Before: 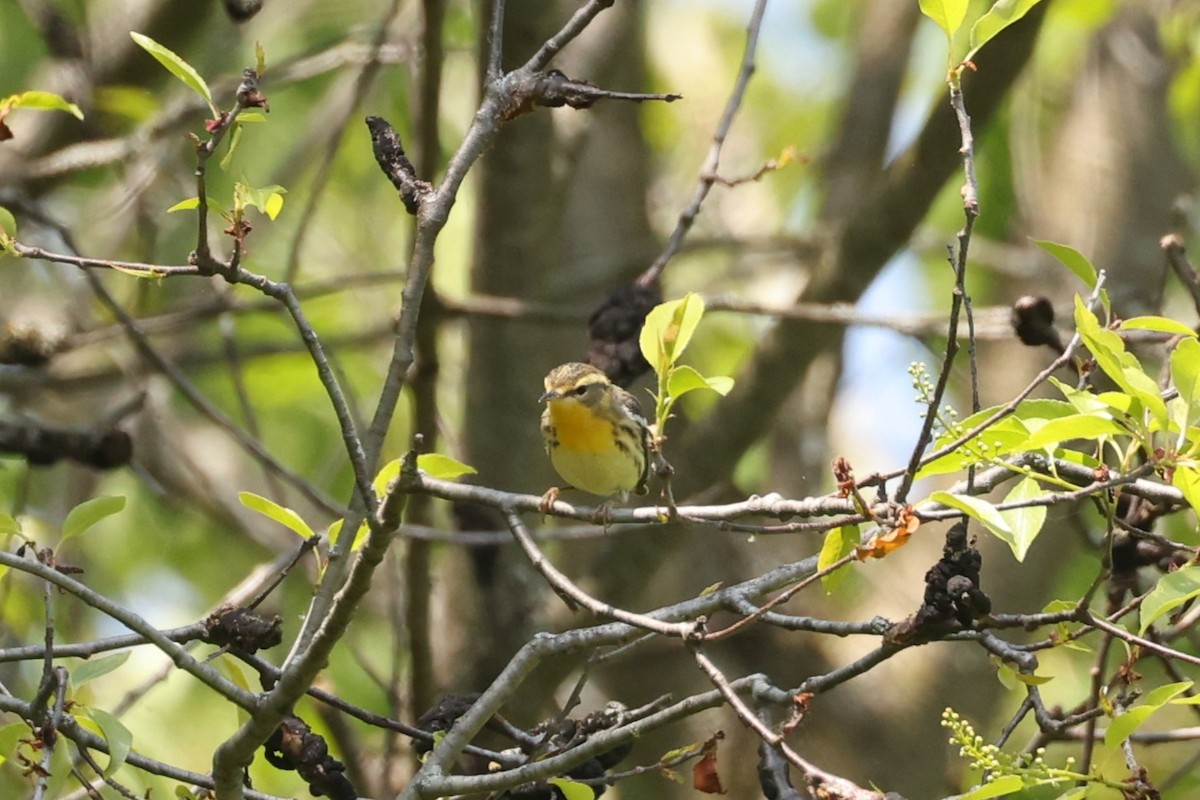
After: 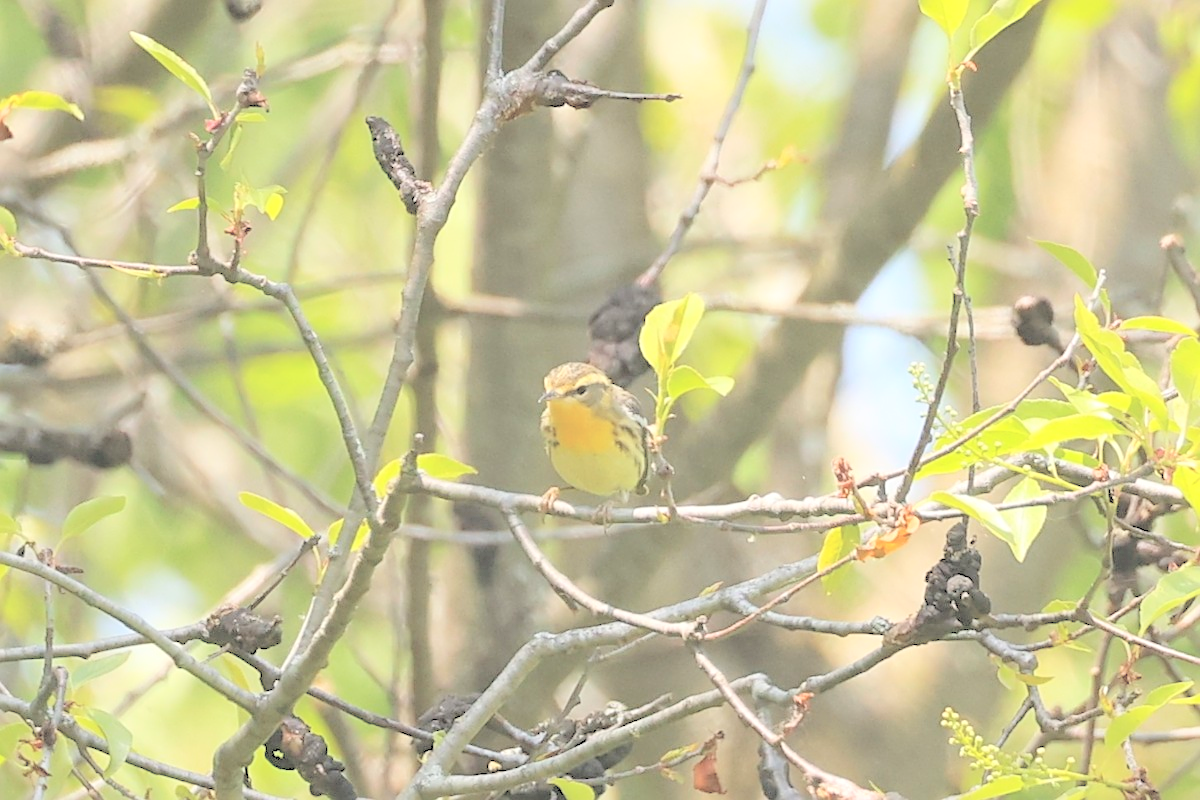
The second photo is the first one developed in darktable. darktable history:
sharpen: on, module defaults
color balance: contrast -0.5%
contrast brightness saturation: brightness 1
